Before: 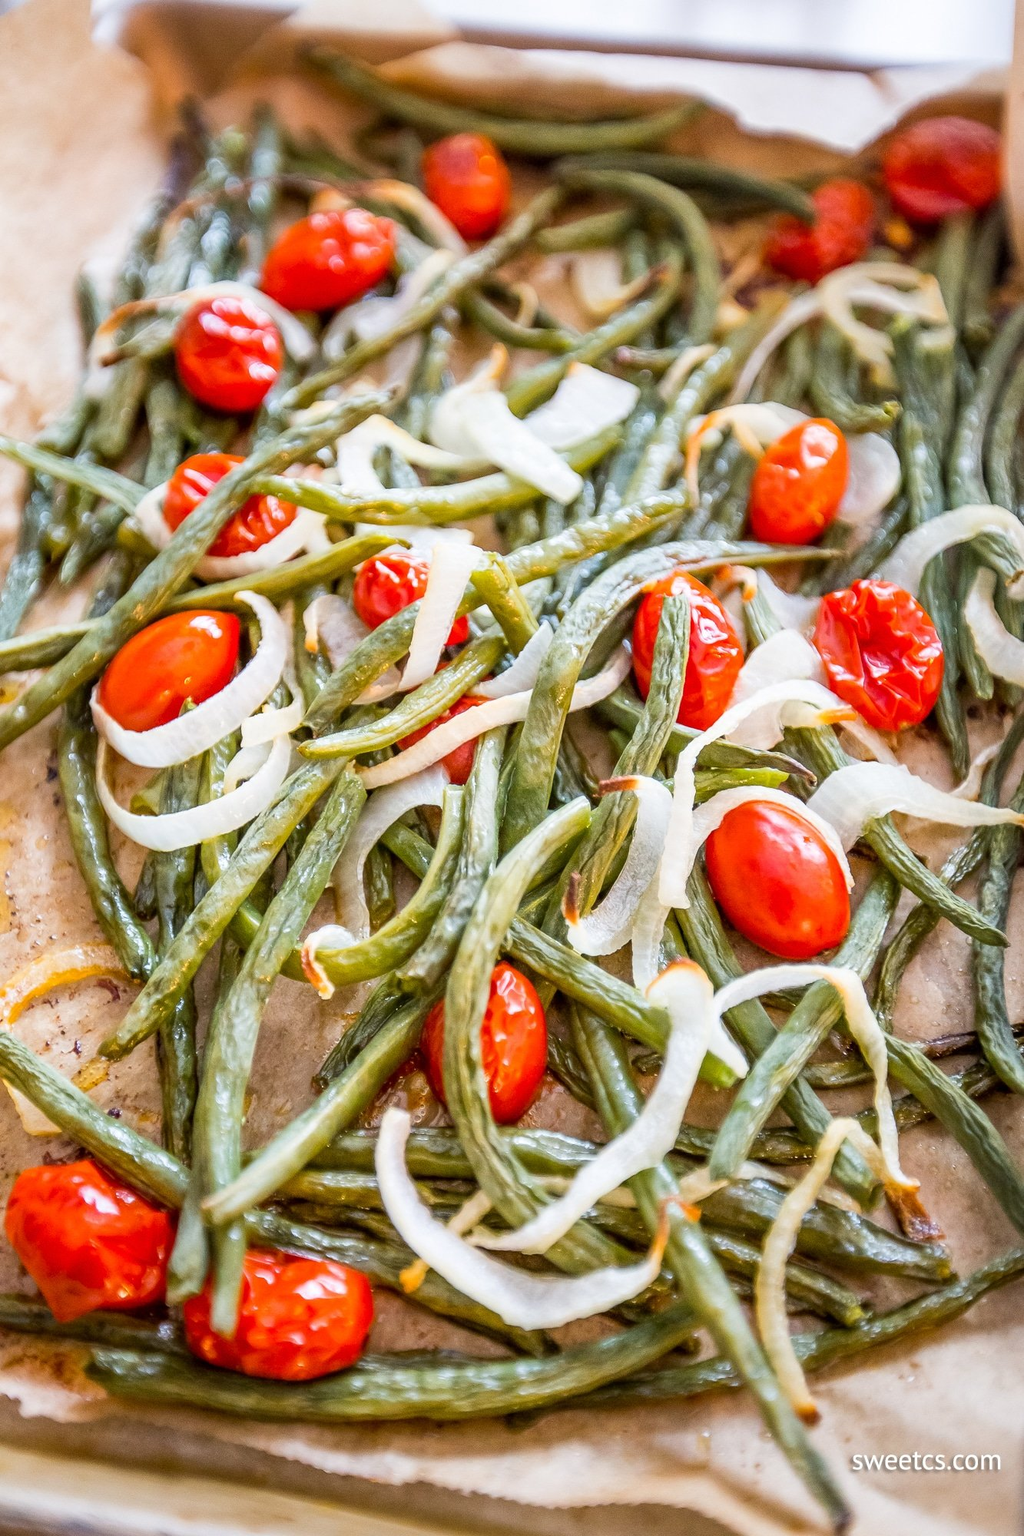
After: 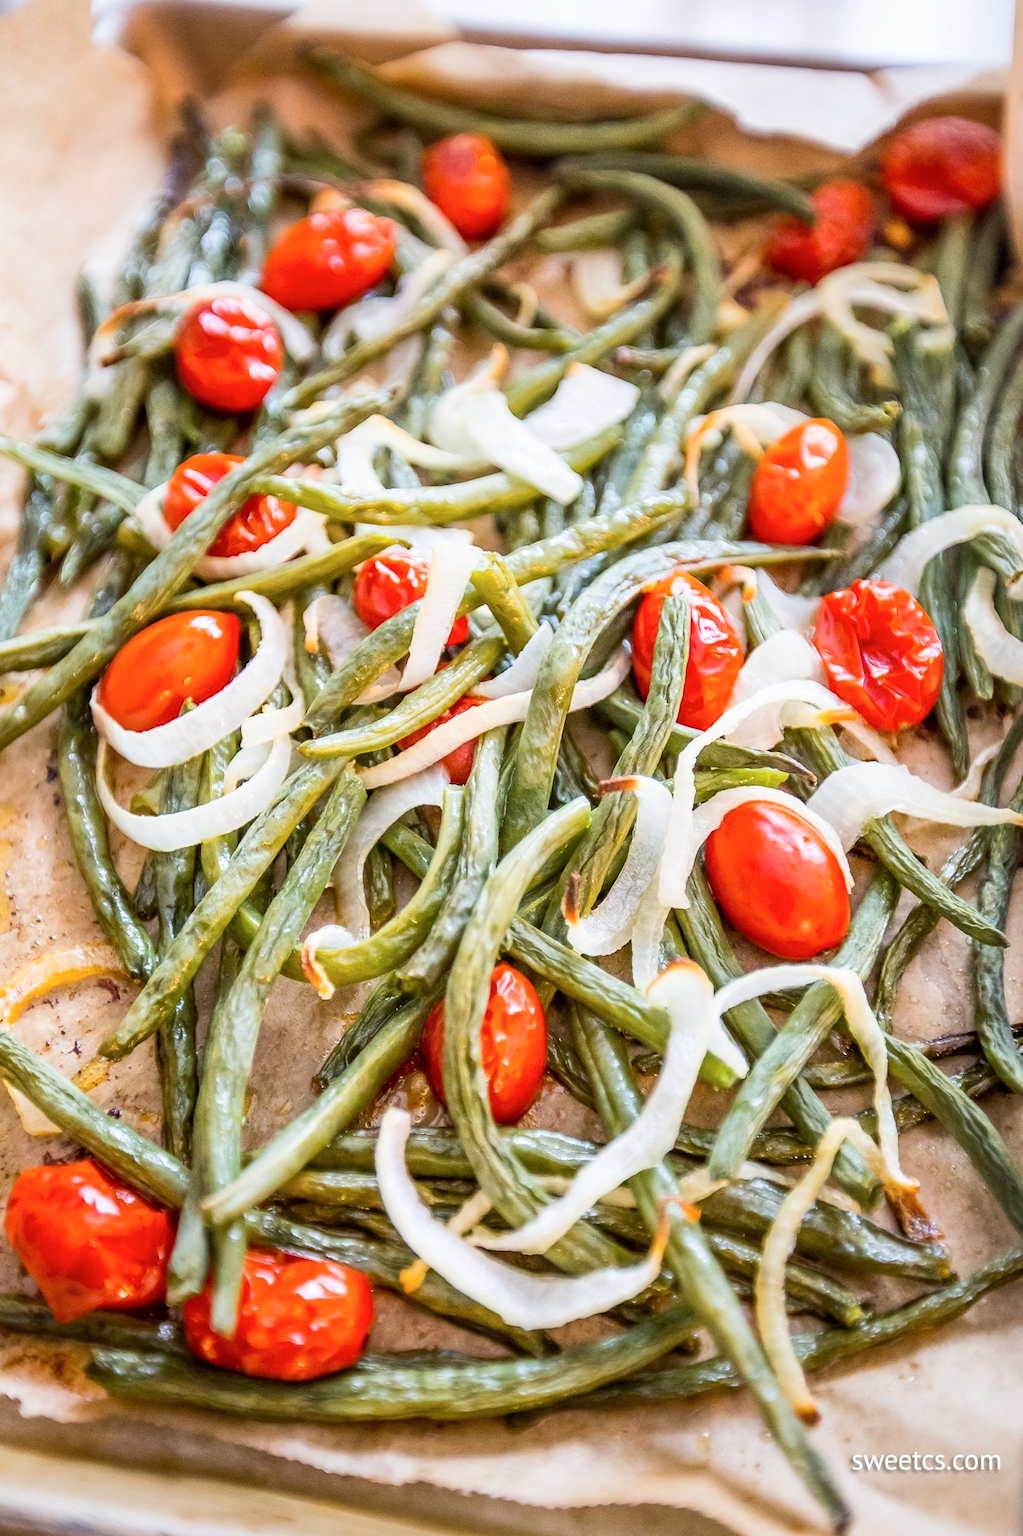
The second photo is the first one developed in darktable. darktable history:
tone curve: curves: ch0 [(0, 0) (0.251, 0.254) (0.689, 0.733) (1, 1)], color space Lab, independent channels, preserve colors none
